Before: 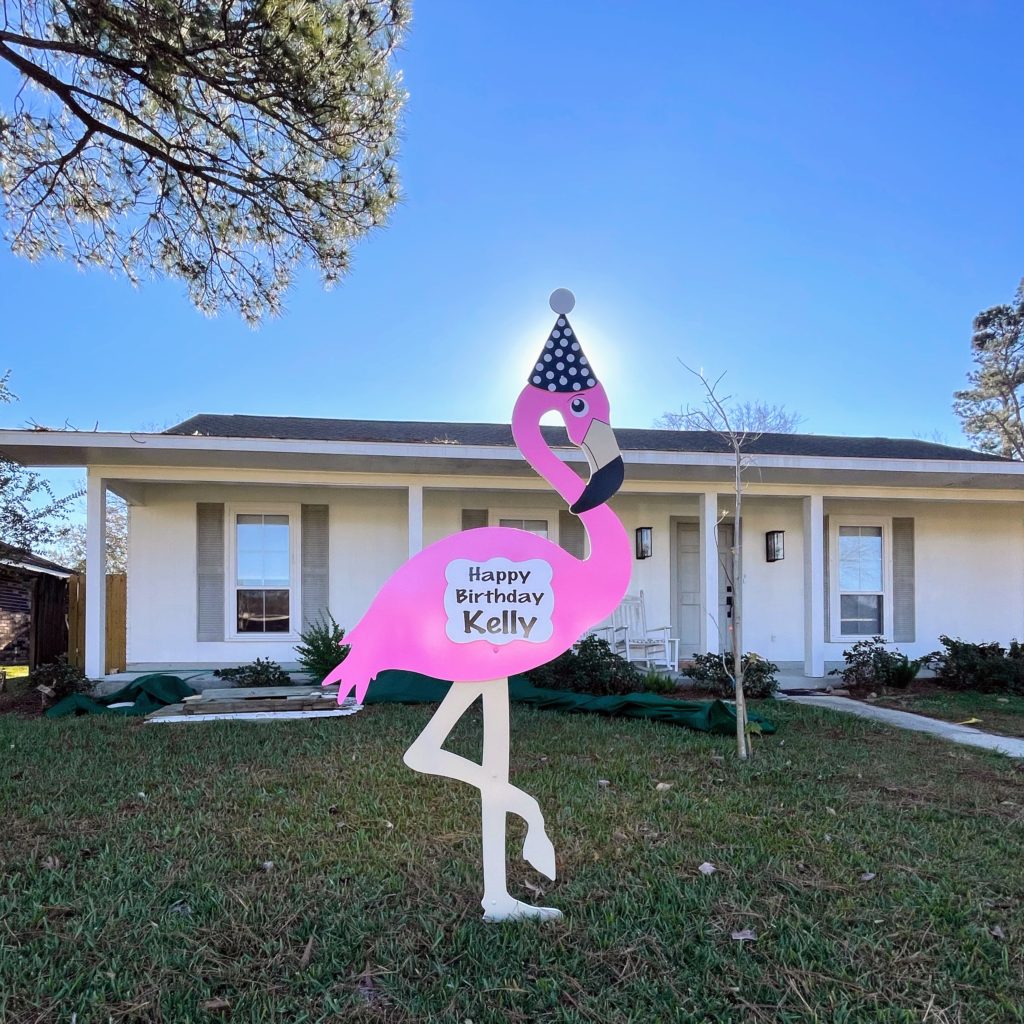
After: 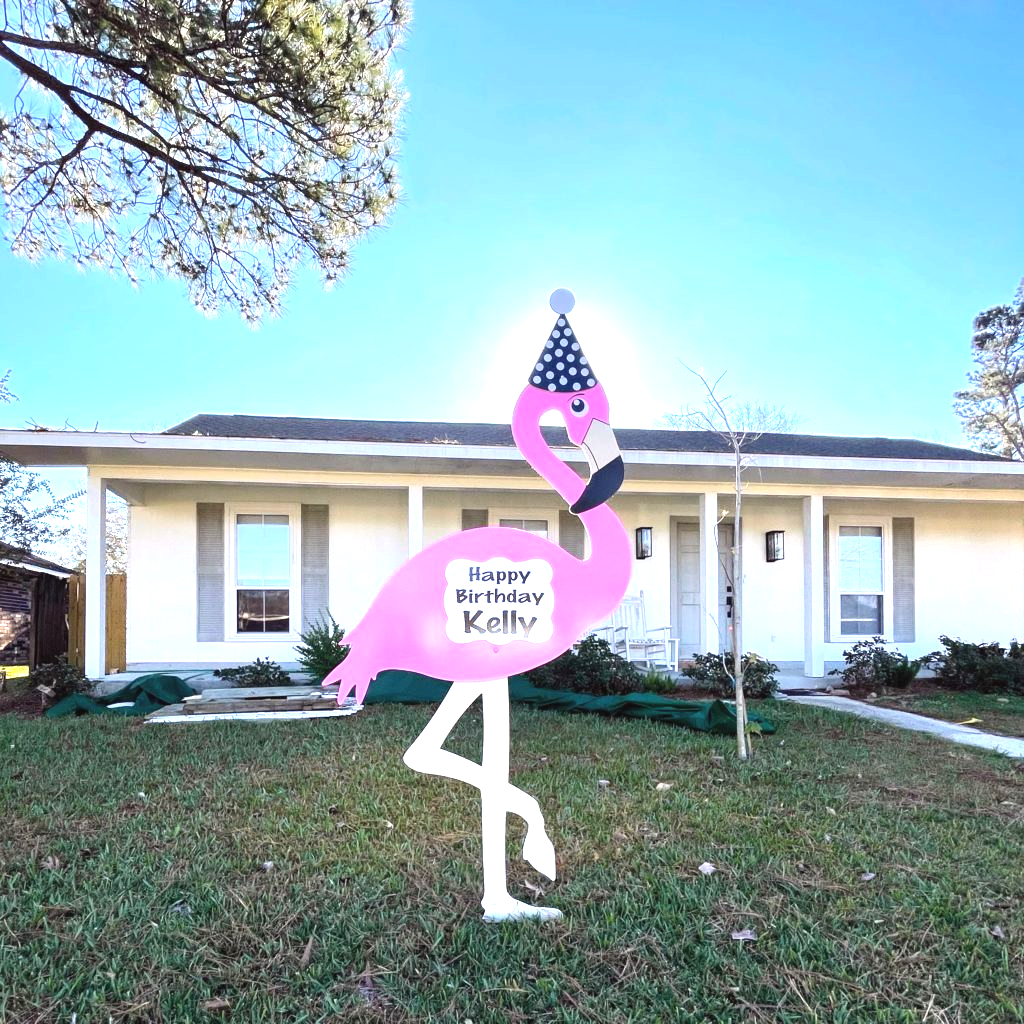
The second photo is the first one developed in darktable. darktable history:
exposure: black level correction -0.002, exposure 1.109 EV, compensate highlight preservation false
